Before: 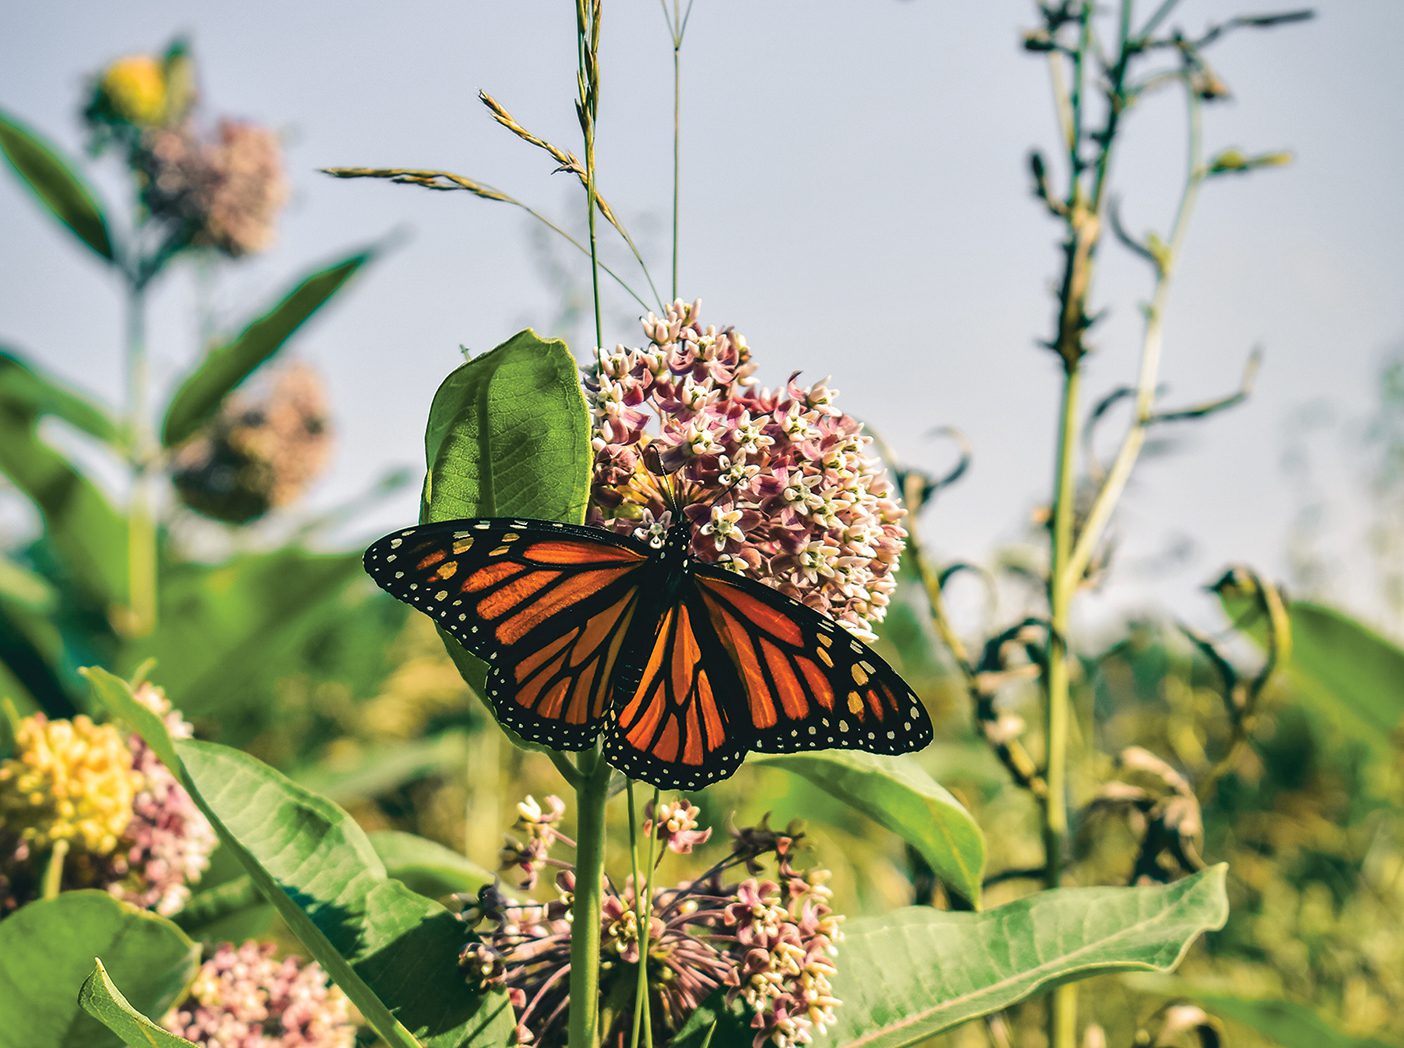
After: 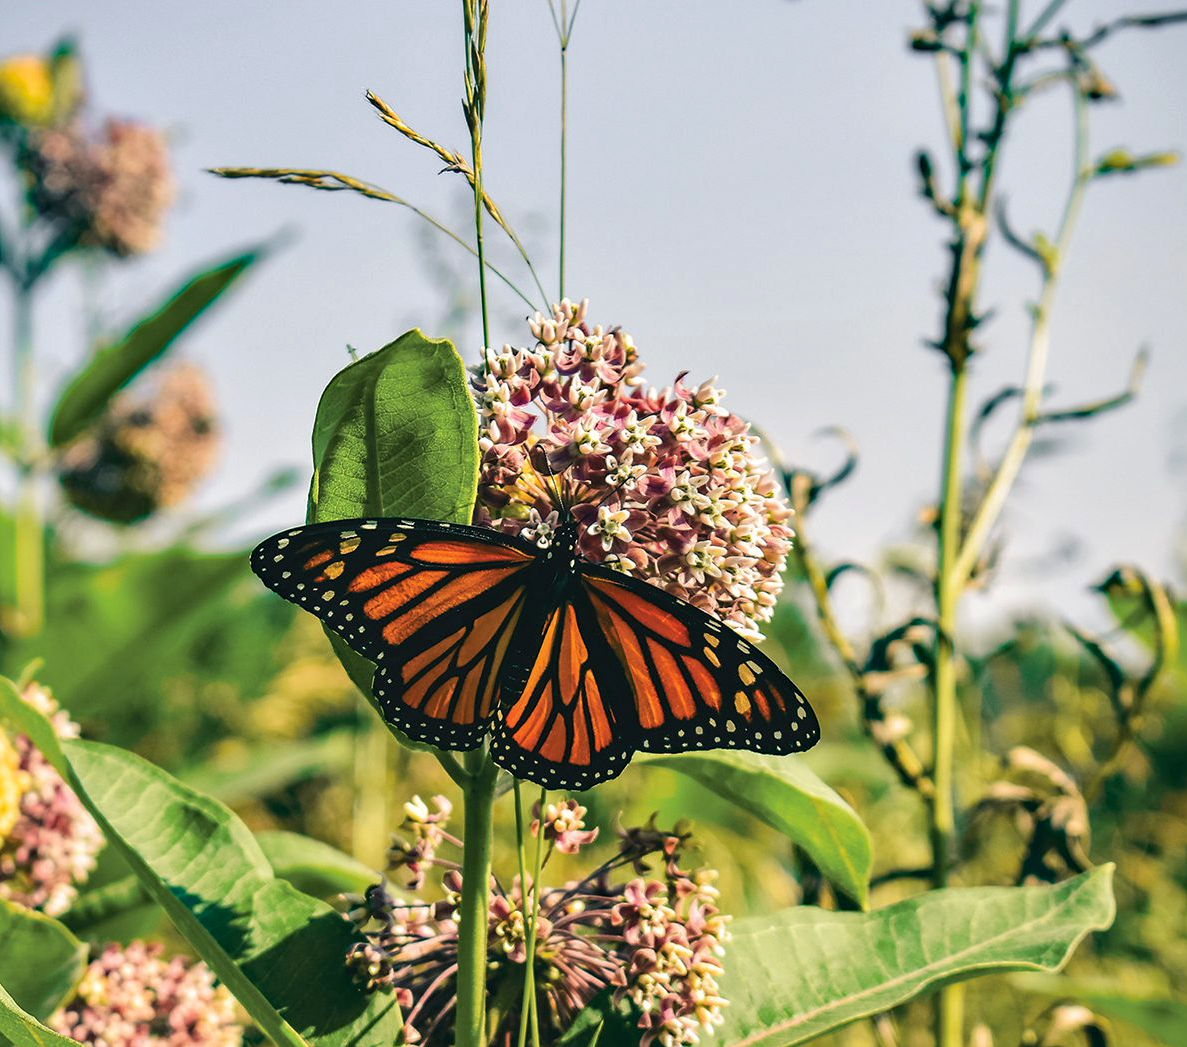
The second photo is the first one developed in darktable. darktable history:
crop: left 8.059%, right 7.369%
haze removal: compatibility mode true, adaptive false
